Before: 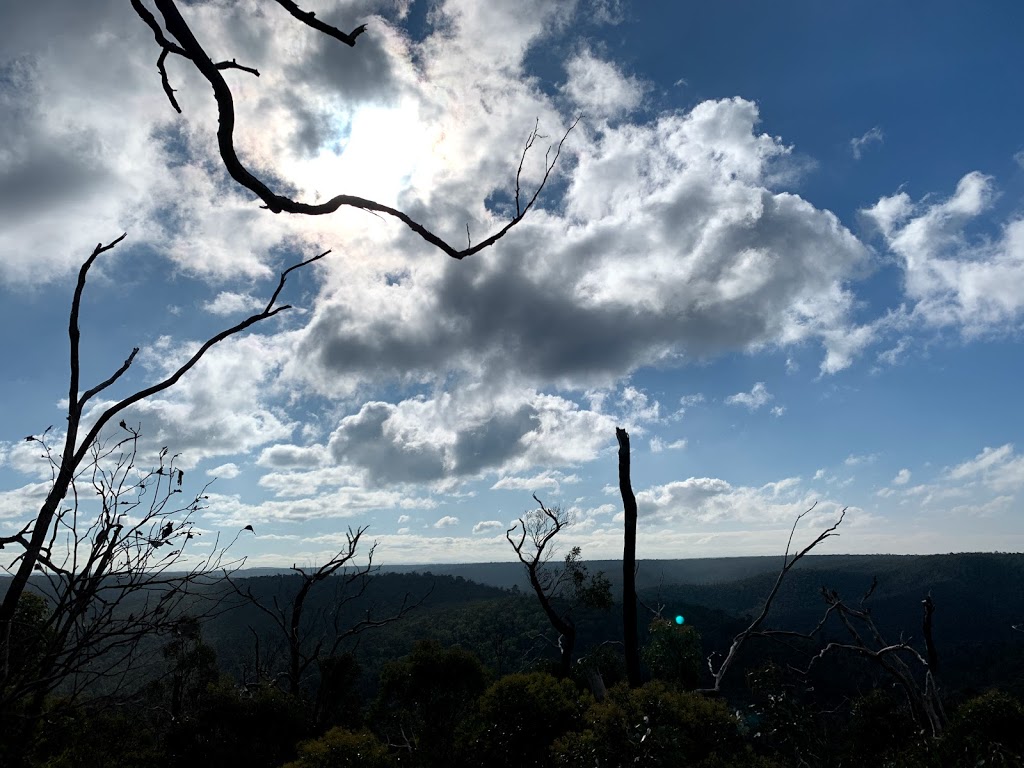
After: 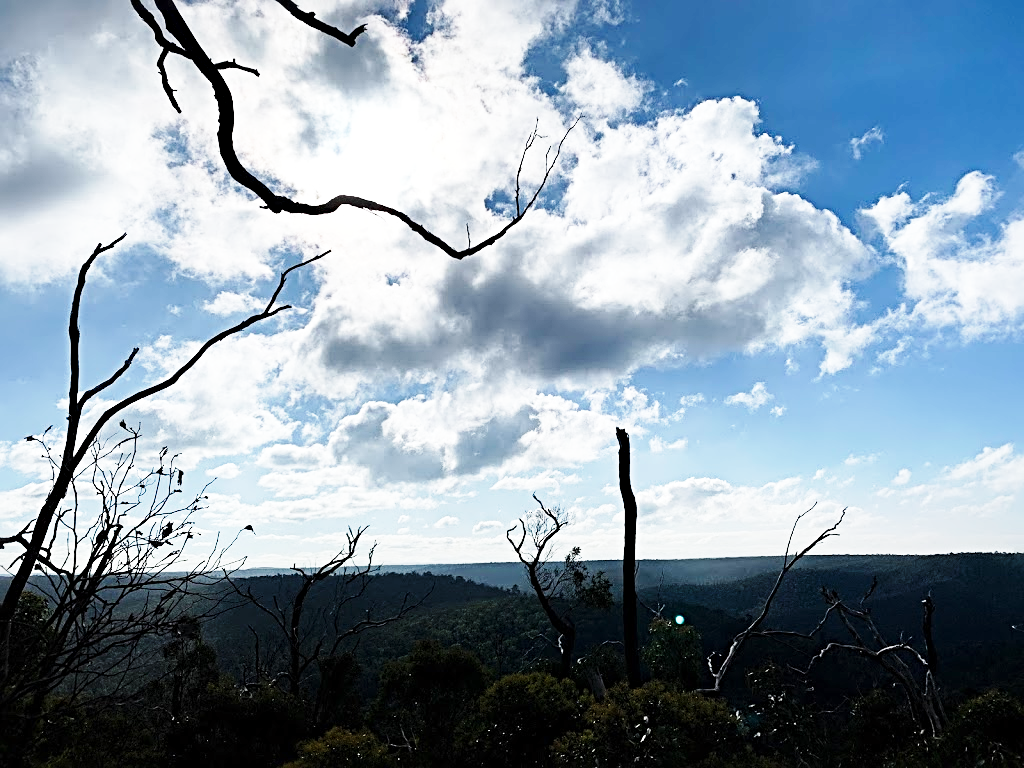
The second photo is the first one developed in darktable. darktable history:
sharpen: radius 3.978
base curve: curves: ch0 [(0, 0) (0.018, 0.026) (0.143, 0.37) (0.33, 0.731) (0.458, 0.853) (0.735, 0.965) (0.905, 0.986) (1, 1)], preserve colors none
